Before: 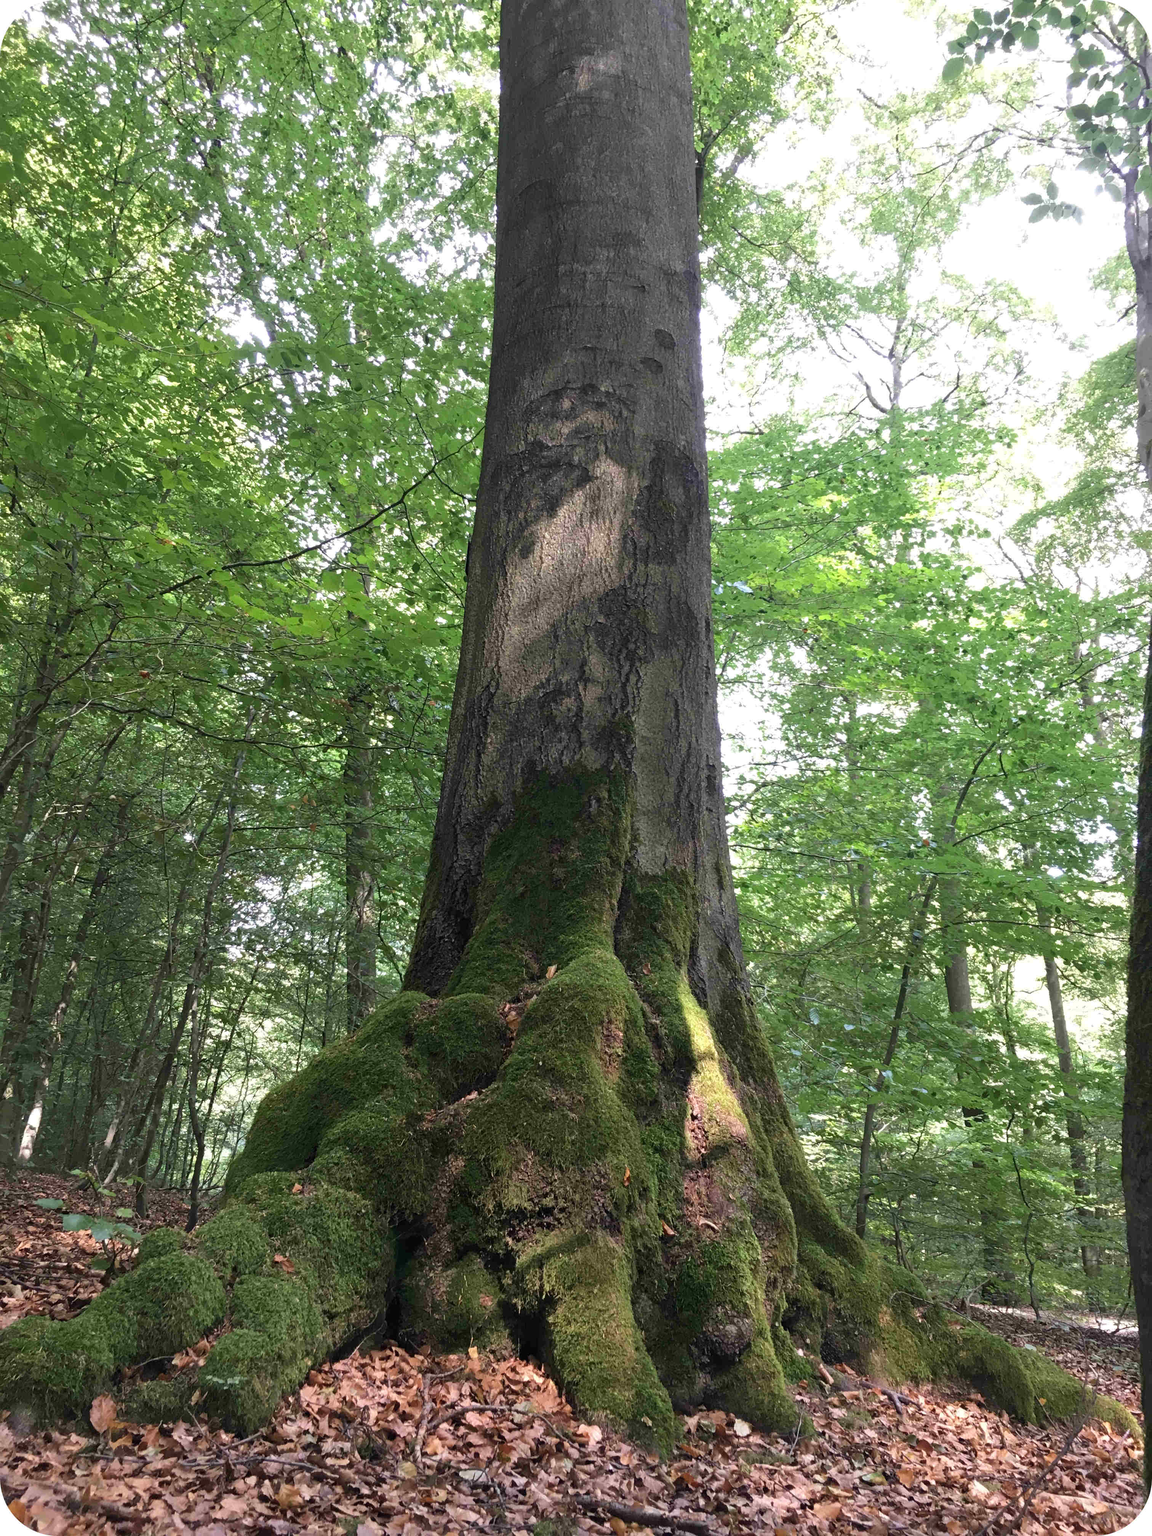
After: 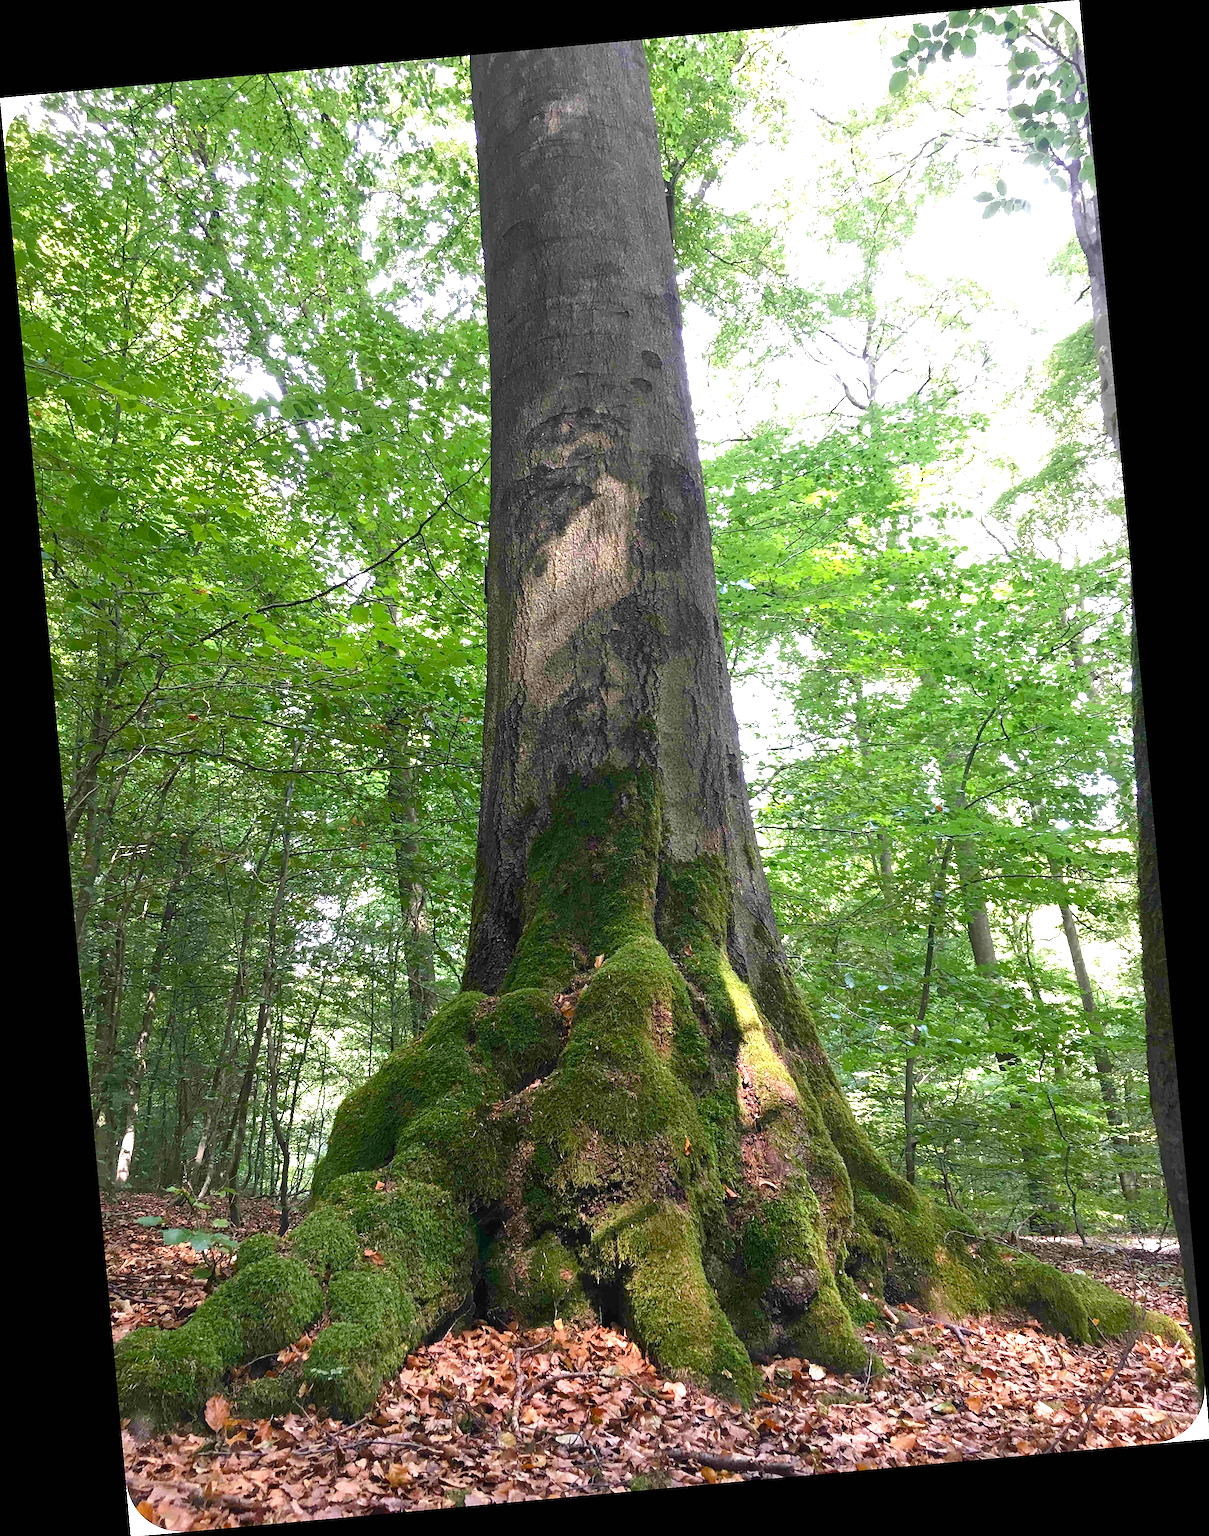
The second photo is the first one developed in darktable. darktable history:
exposure: black level correction 0, exposure 0.5 EV, compensate highlight preservation false
sharpen: on, module defaults
color balance rgb: perceptual saturation grading › global saturation 35%, perceptual saturation grading › highlights -25%, perceptual saturation grading › shadows 25%, global vibrance 10%
rotate and perspective: rotation -5.2°, automatic cropping off
